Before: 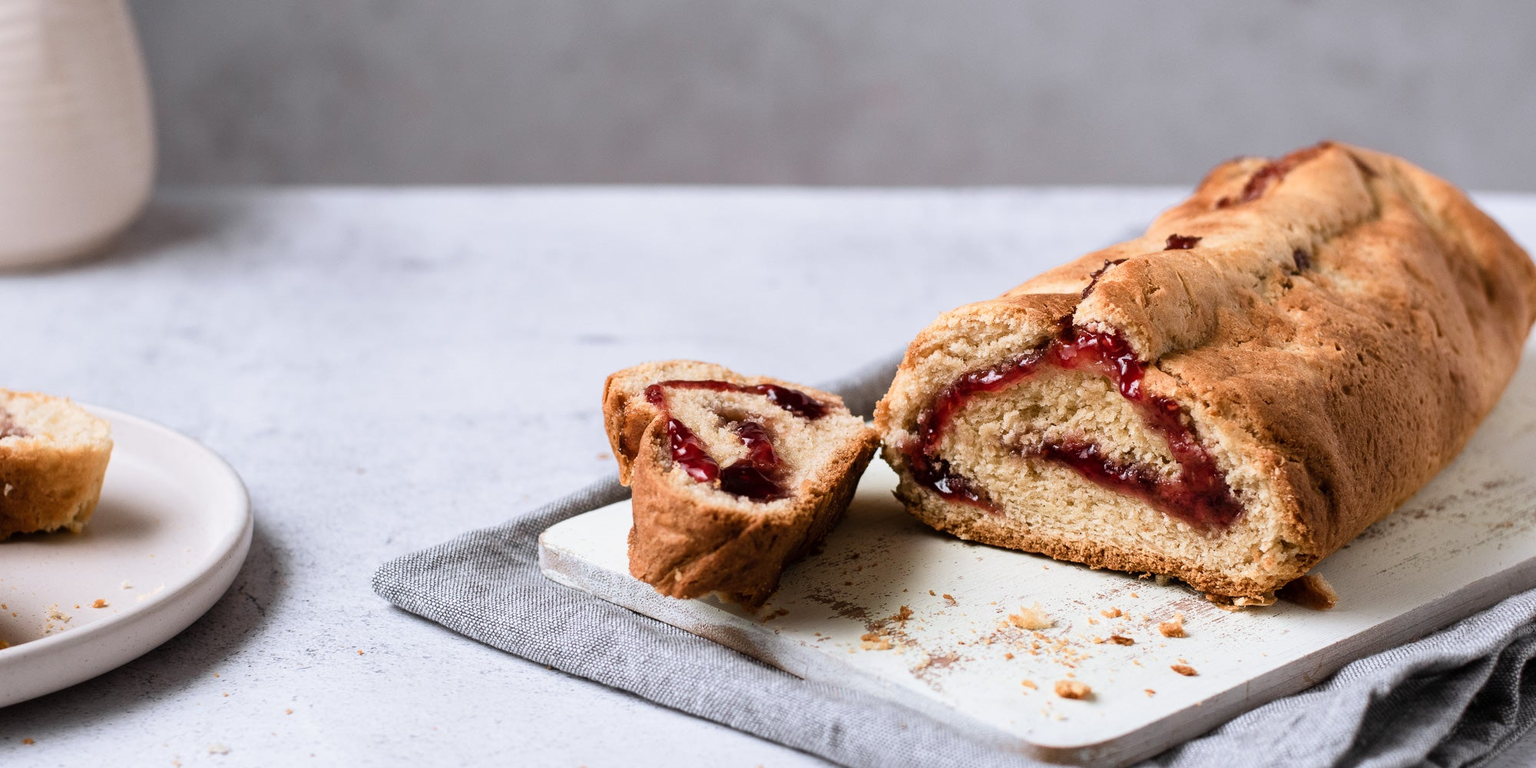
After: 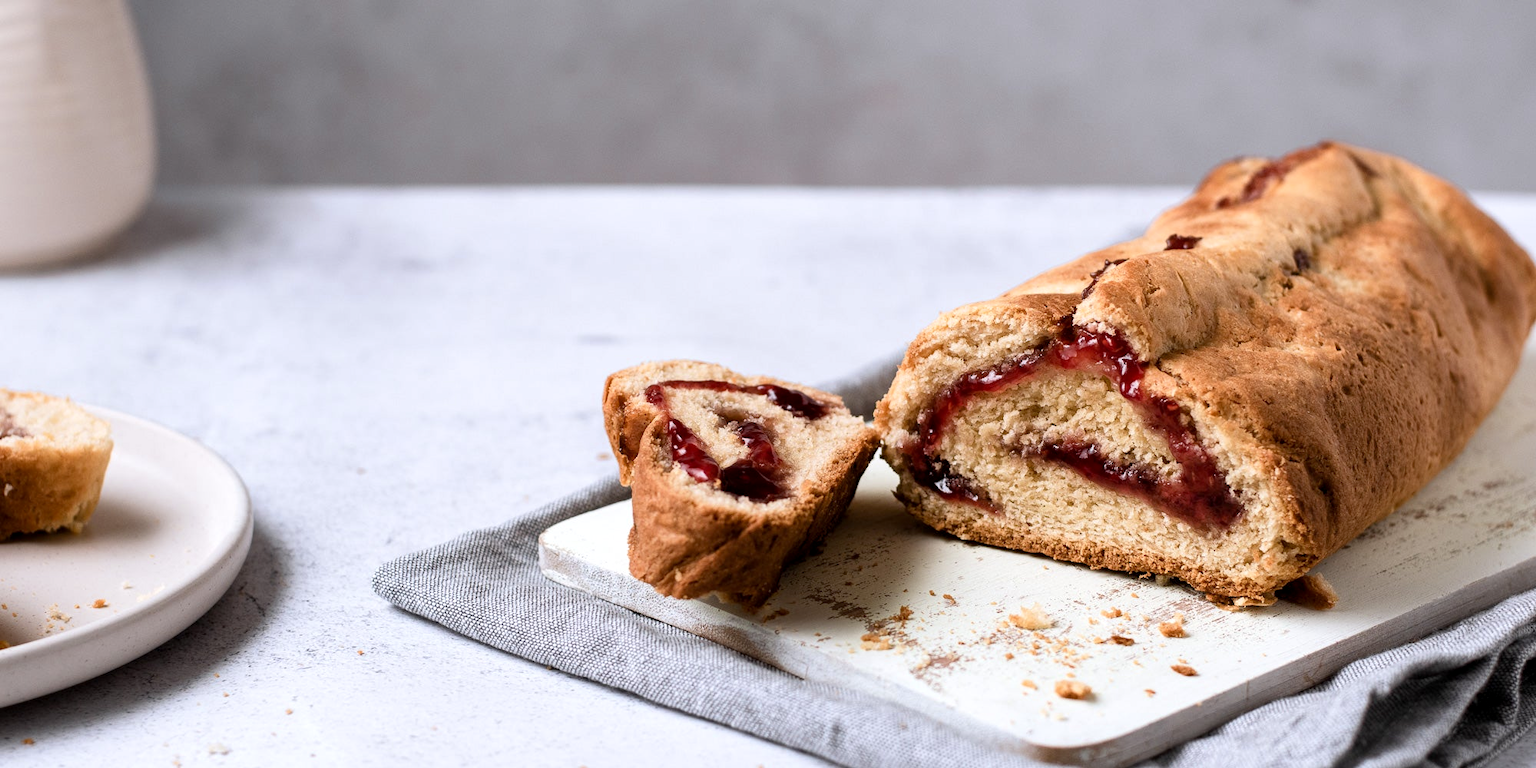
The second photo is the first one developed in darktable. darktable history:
exposure: black level correction 0.002, exposure 0.148 EV, compensate highlight preservation false
color zones: curves: ch0 [(0.068, 0.464) (0.25, 0.5) (0.48, 0.508) (0.75, 0.536) (0.886, 0.476) (0.967, 0.456)]; ch1 [(0.066, 0.456) (0.25, 0.5) (0.616, 0.508) (0.746, 0.56) (0.934, 0.444)]
